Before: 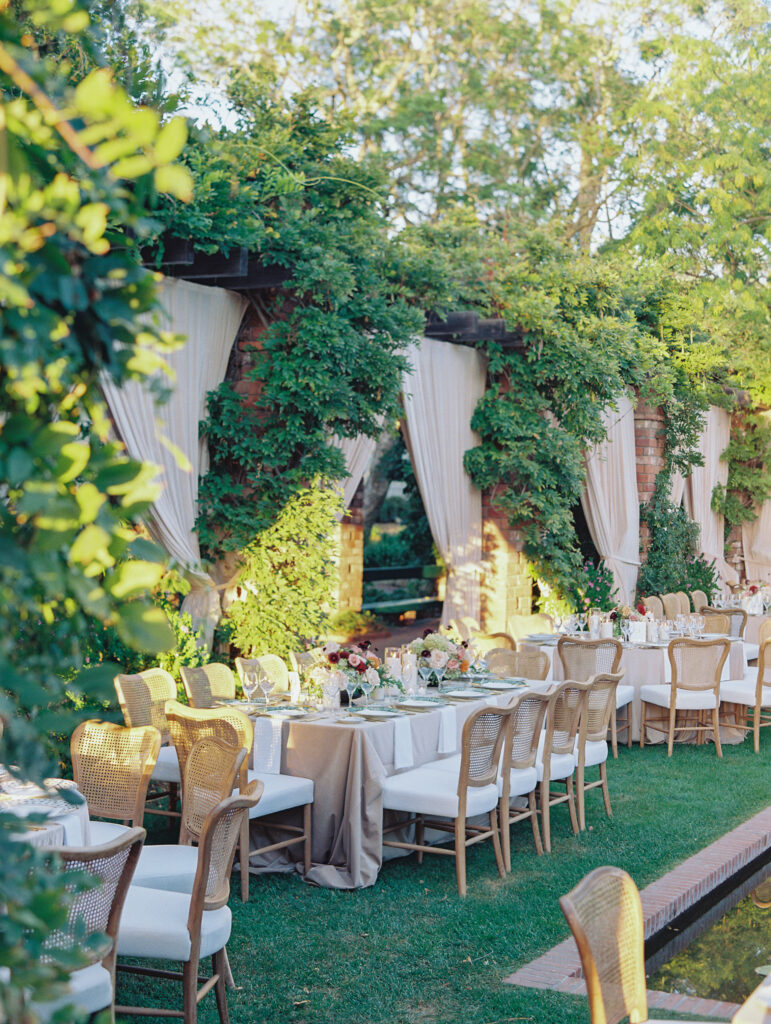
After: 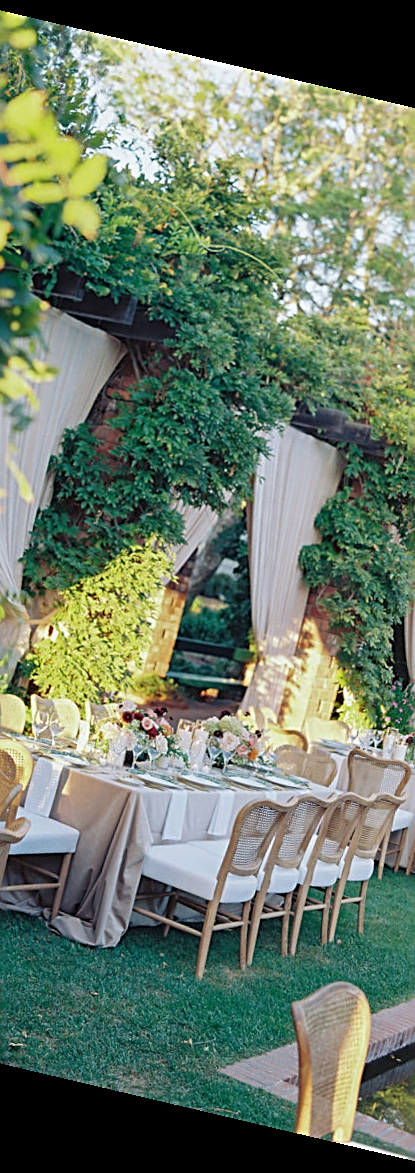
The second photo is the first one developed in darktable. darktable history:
crop: left 28.583%, right 29.231%
sharpen: radius 2.531, amount 0.628
rotate and perspective: rotation 13.27°, automatic cropping off
